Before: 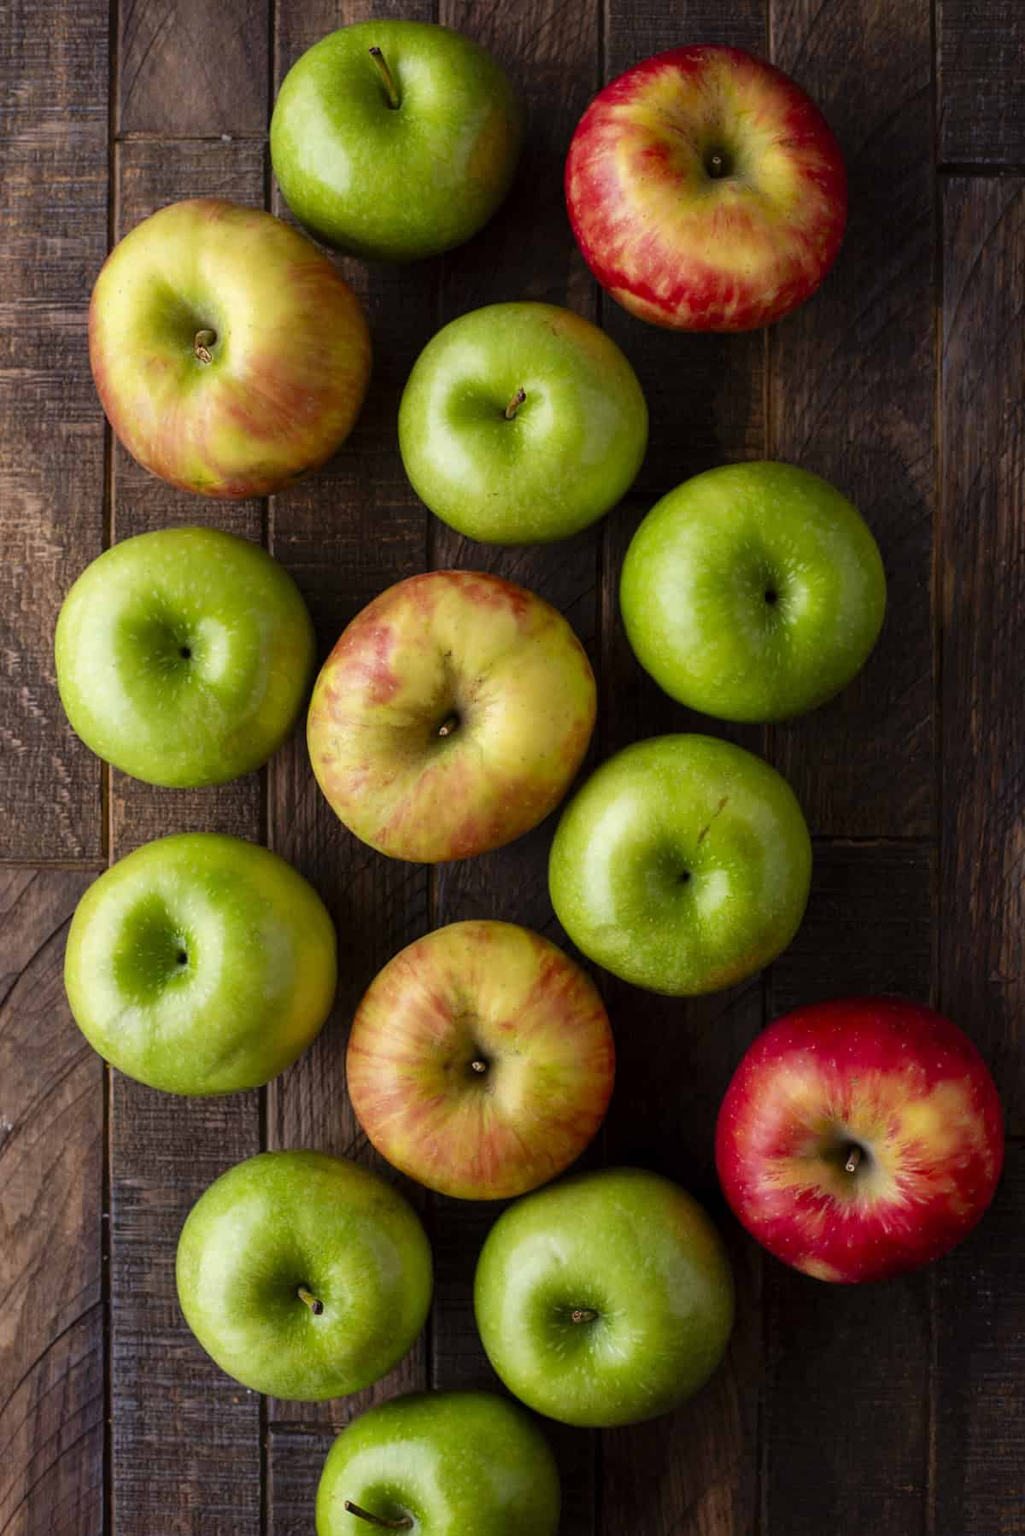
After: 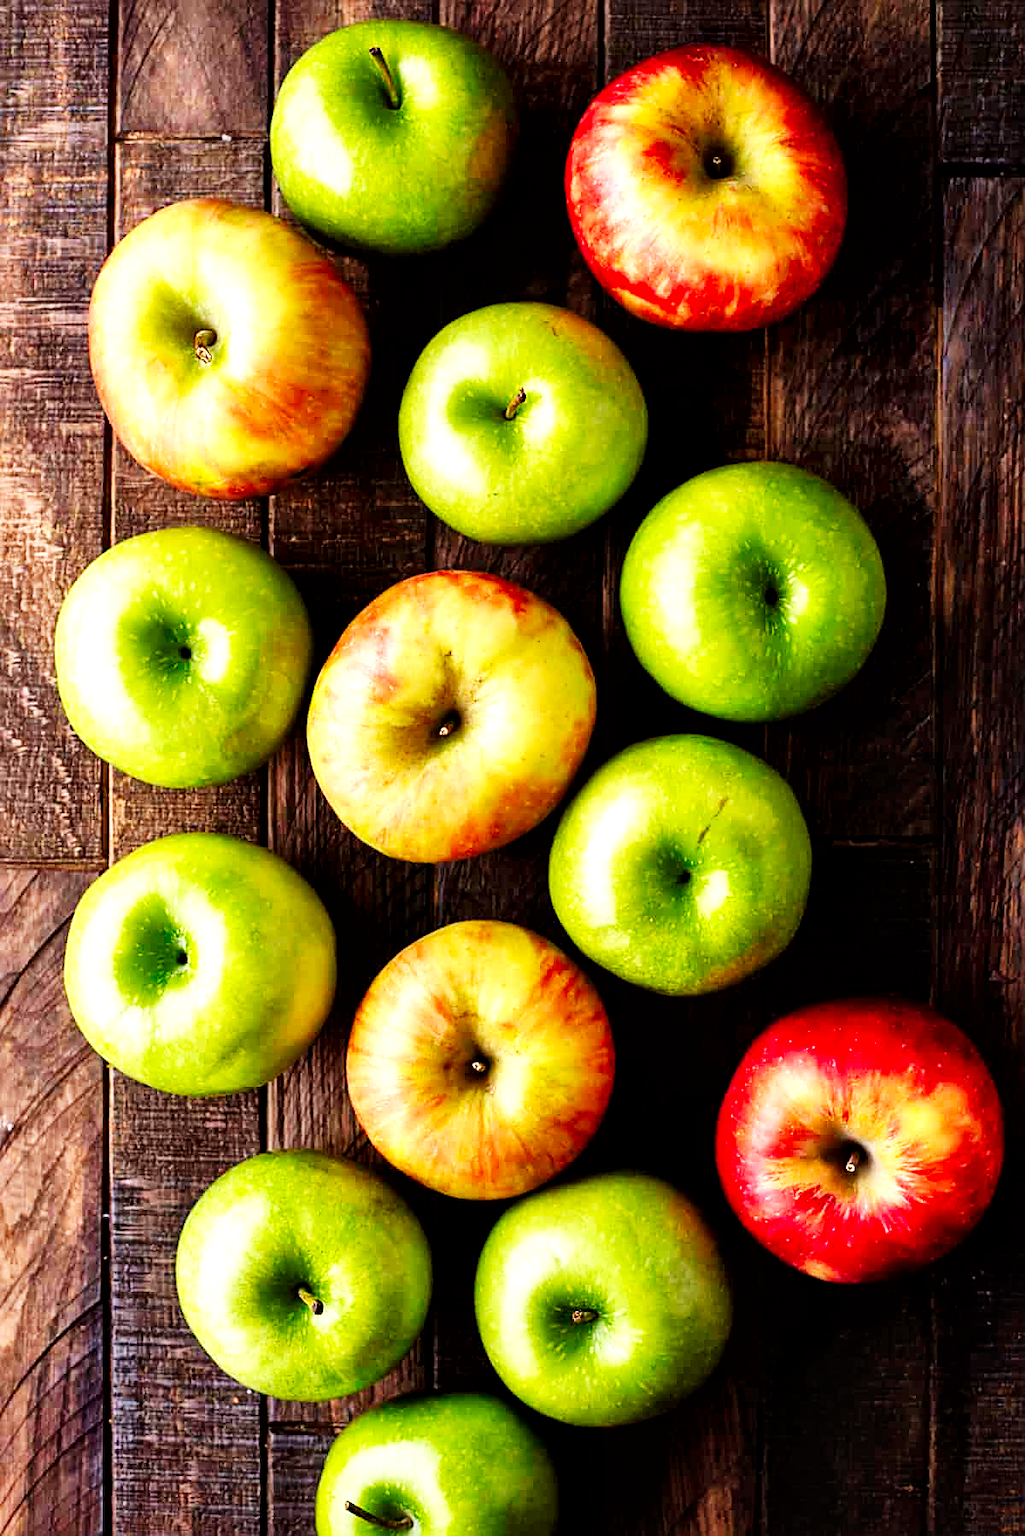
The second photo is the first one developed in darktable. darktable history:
local contrast: mode bilateral grid, contrast 25, coarseness 47, detail 151%, midtone range 0.2
sharpen: on, module defaults
base curve: curves: ch0 [(0, 0) (0.007, 0.004) (0.027, 0.03) (0.046, 0.07) (0.207, 0.54) (0.442, 0.872) (0.673, 0.972) (1, 1)], preserve colors none
